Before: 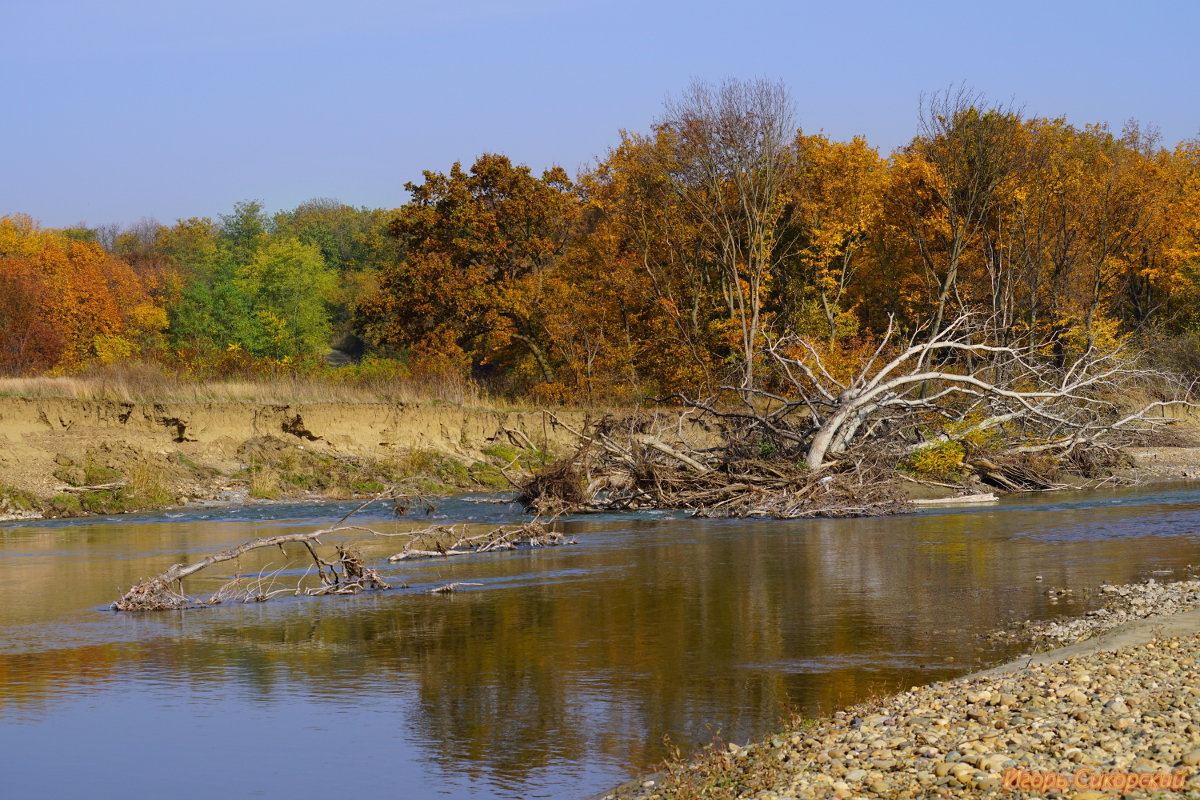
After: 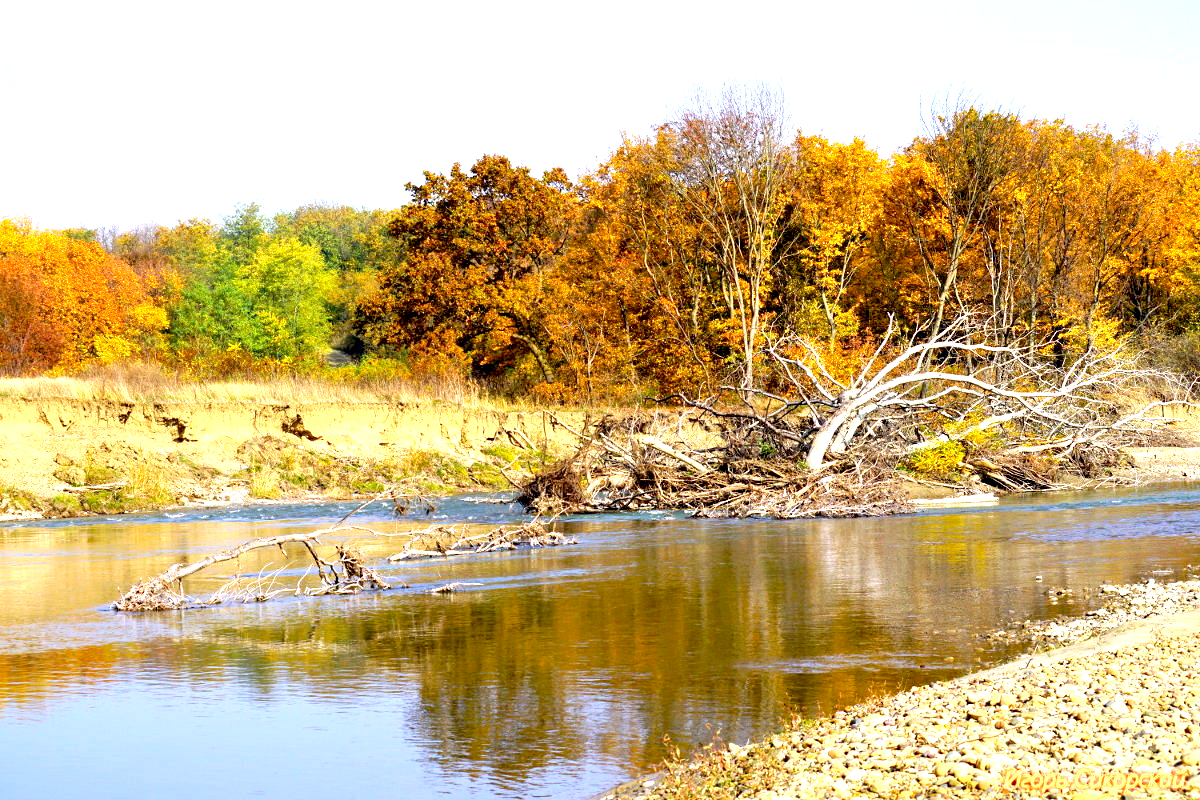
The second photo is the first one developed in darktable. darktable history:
exposure: black level correction 0.011, exposure 1.086 EV, compensate exposure bias true, compensate highlight preservation false
